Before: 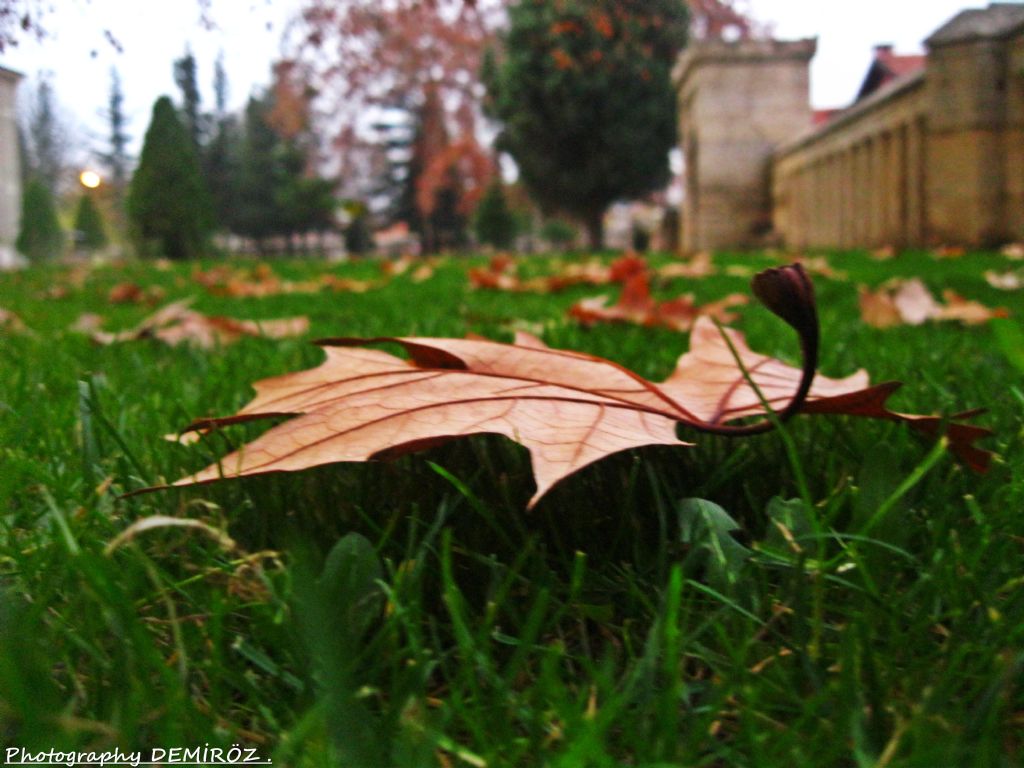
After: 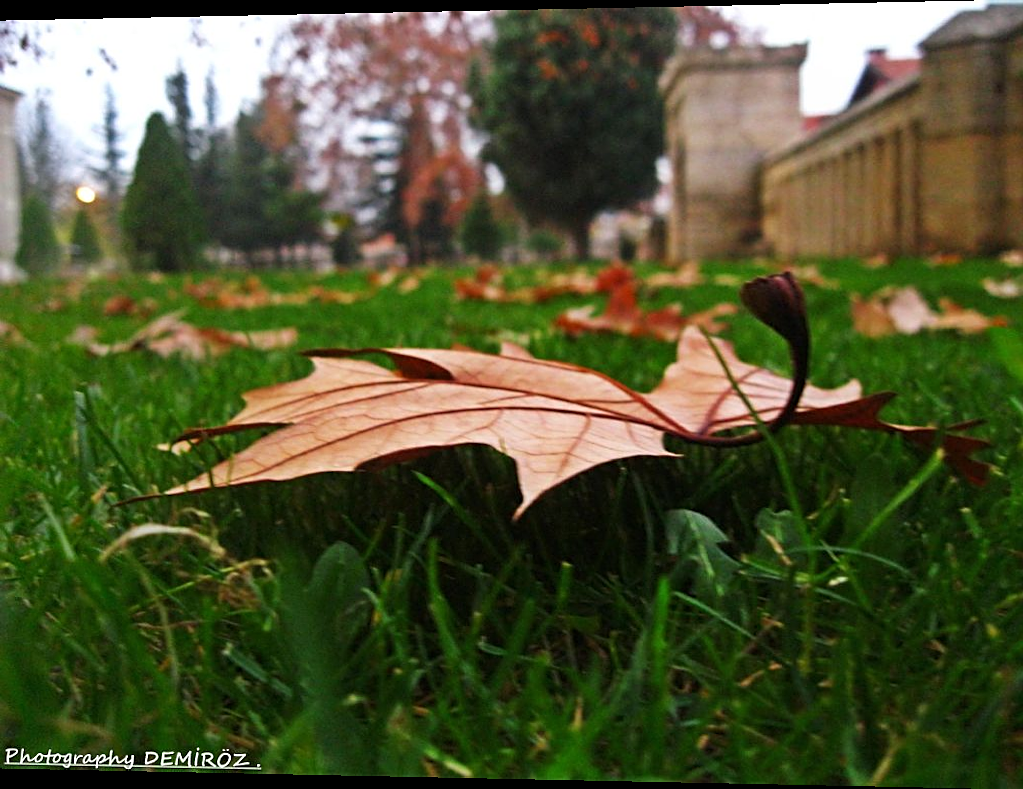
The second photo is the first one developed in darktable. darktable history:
rotate and perspective: lens shift (horizontal) -0.055, automatic cropping off
sharpen: on, module defaults
